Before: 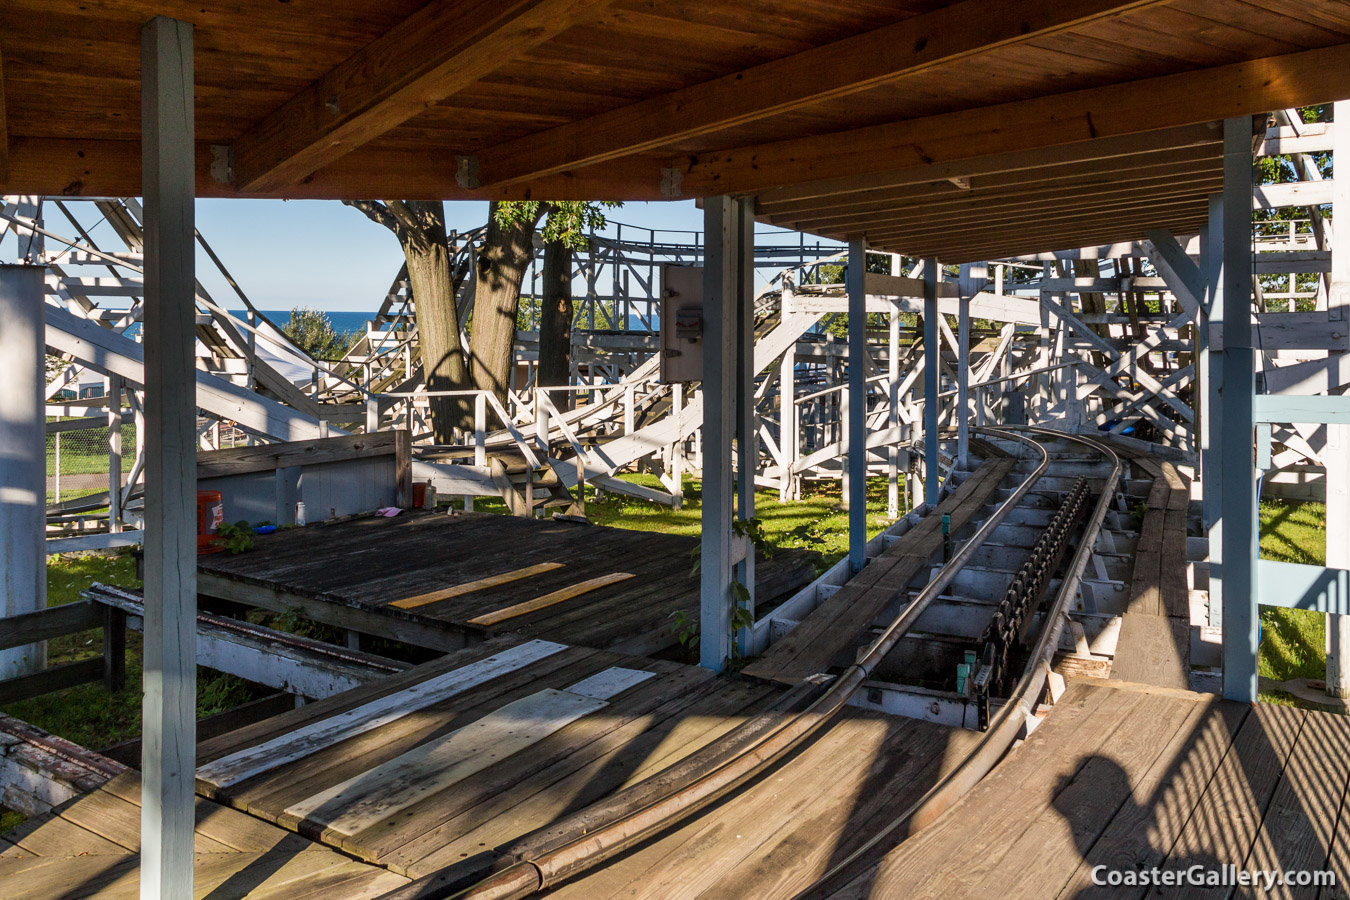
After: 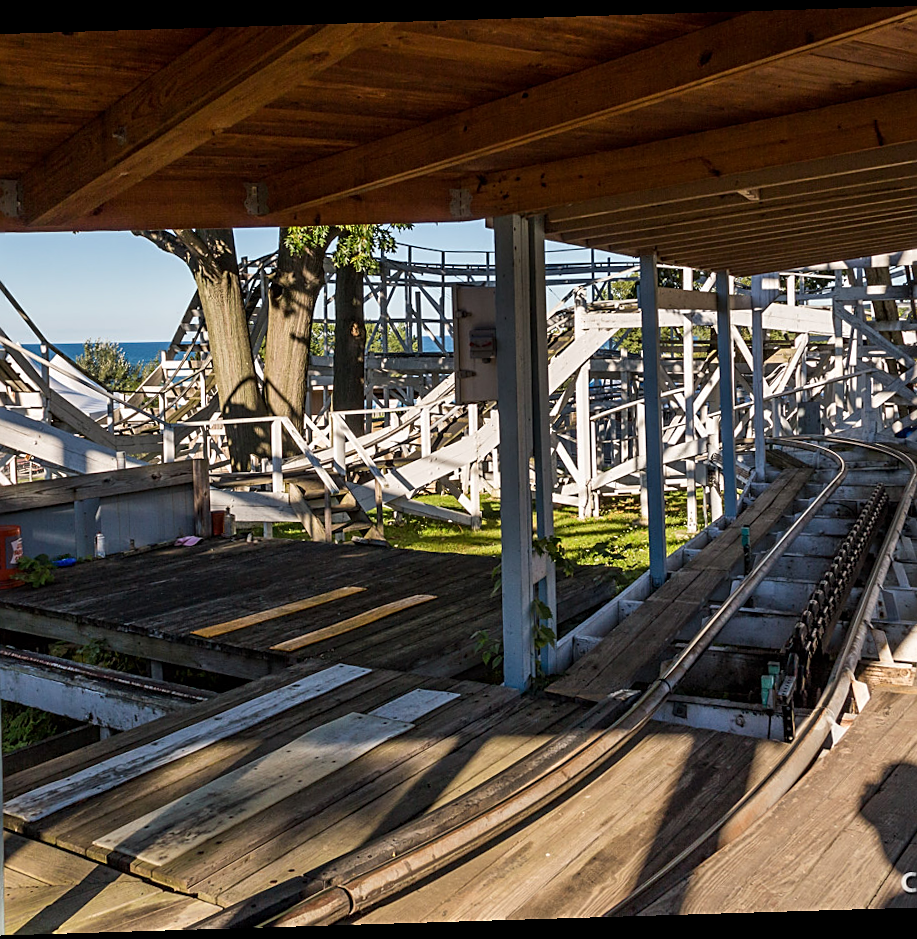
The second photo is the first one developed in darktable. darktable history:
crop and rotate: left 15.754%, right 17.579%
rotate and perspective: rotation -1.75°, automatic cropping off
sharpen: on, module defaults
